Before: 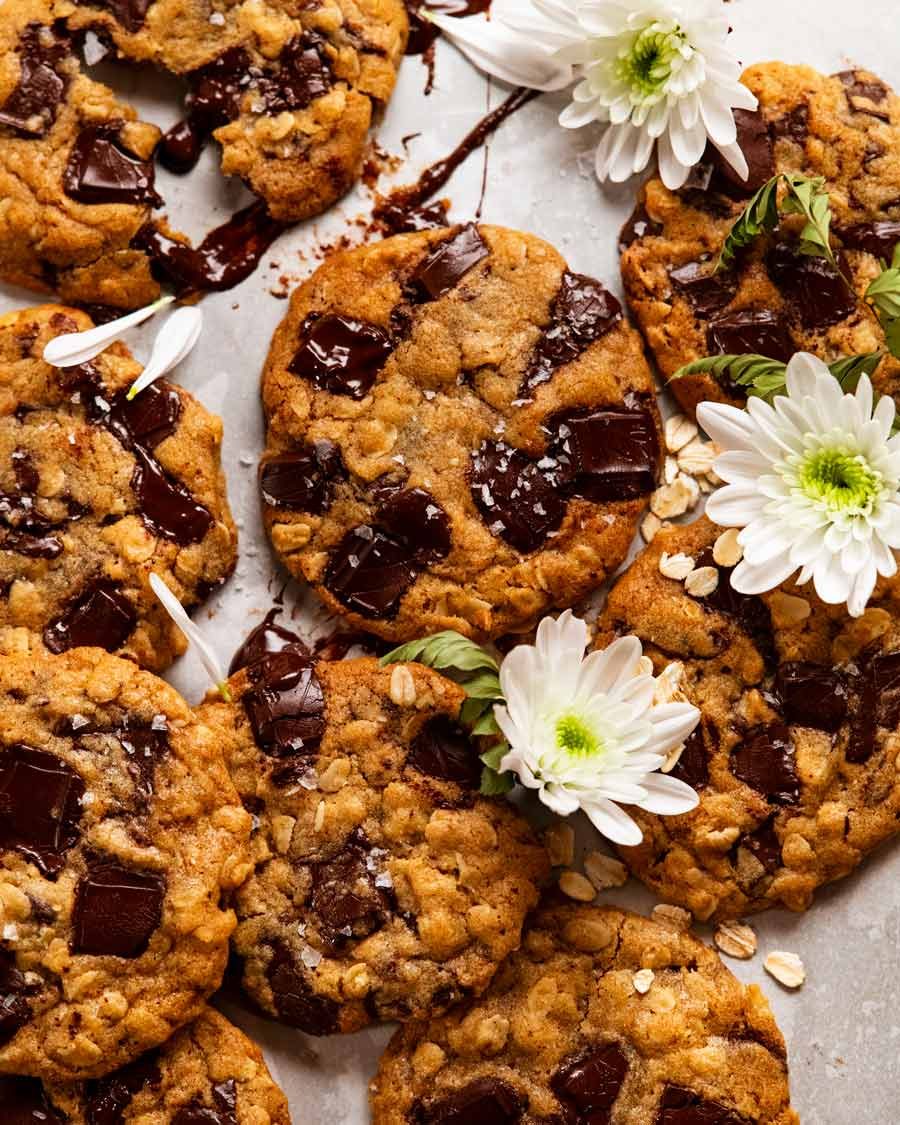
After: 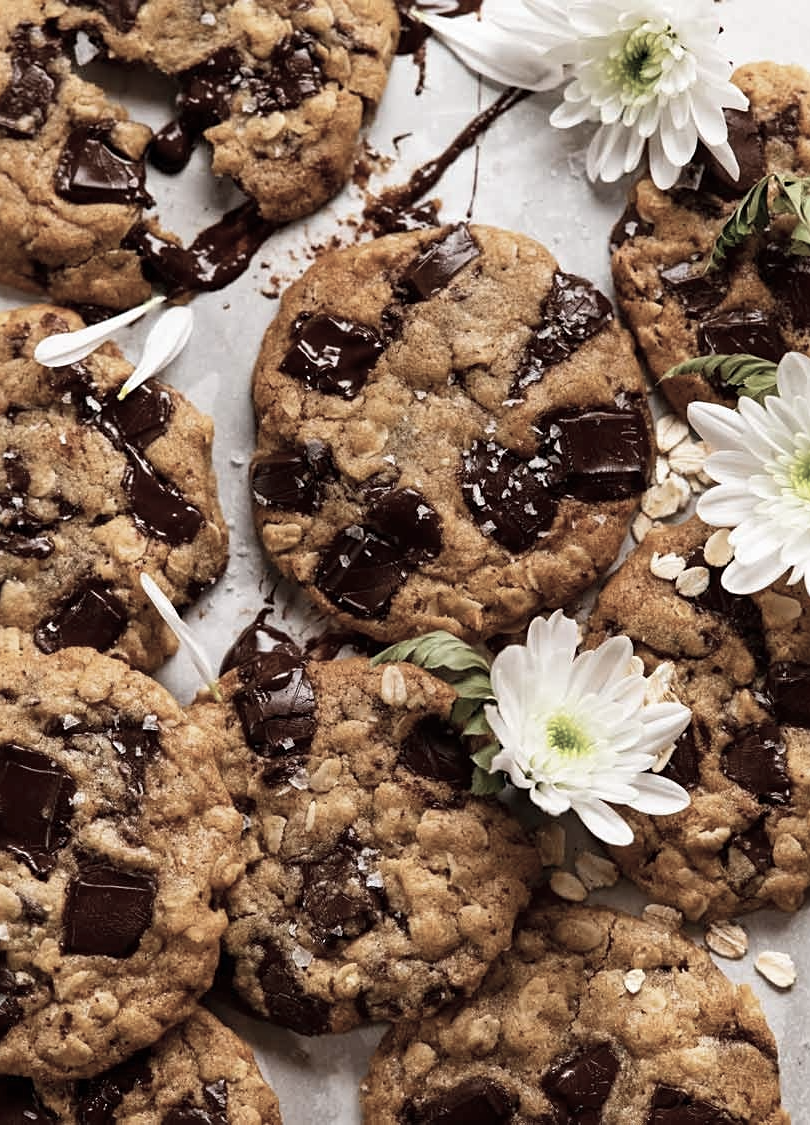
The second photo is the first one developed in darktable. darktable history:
sharpen: amount 0.2
color correction: saturation 0.5
crop and rotate: left 1.088%, right 8.807%
